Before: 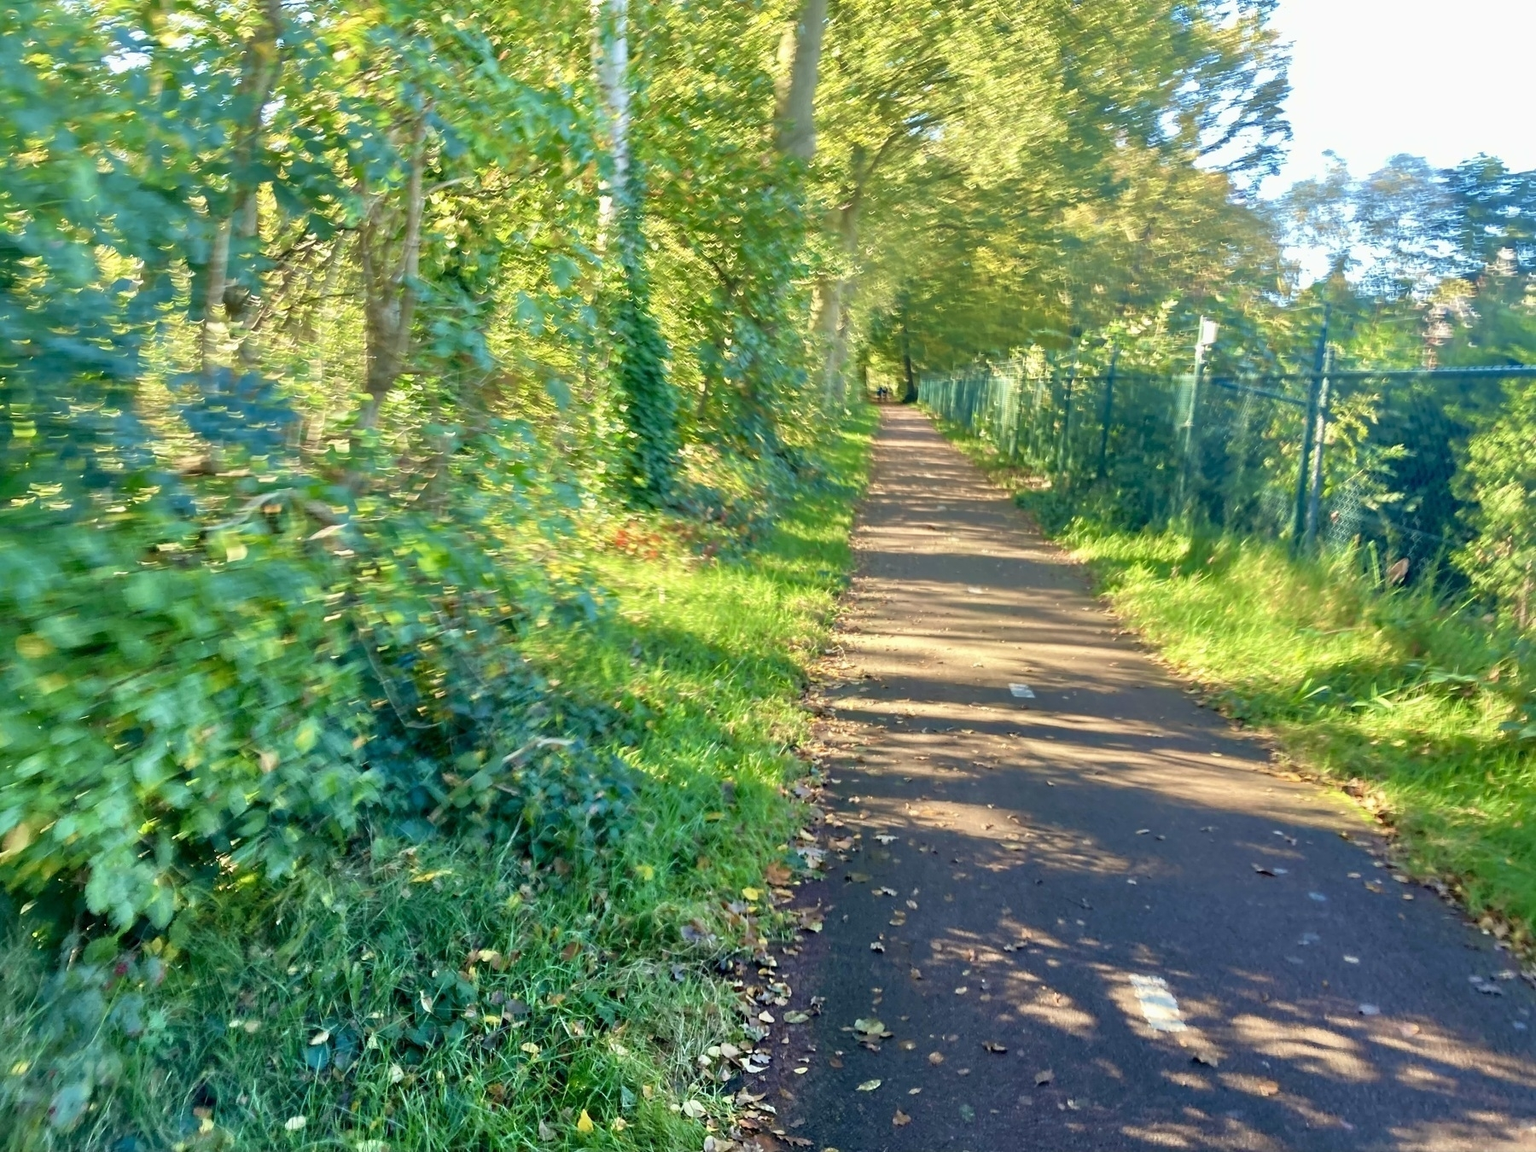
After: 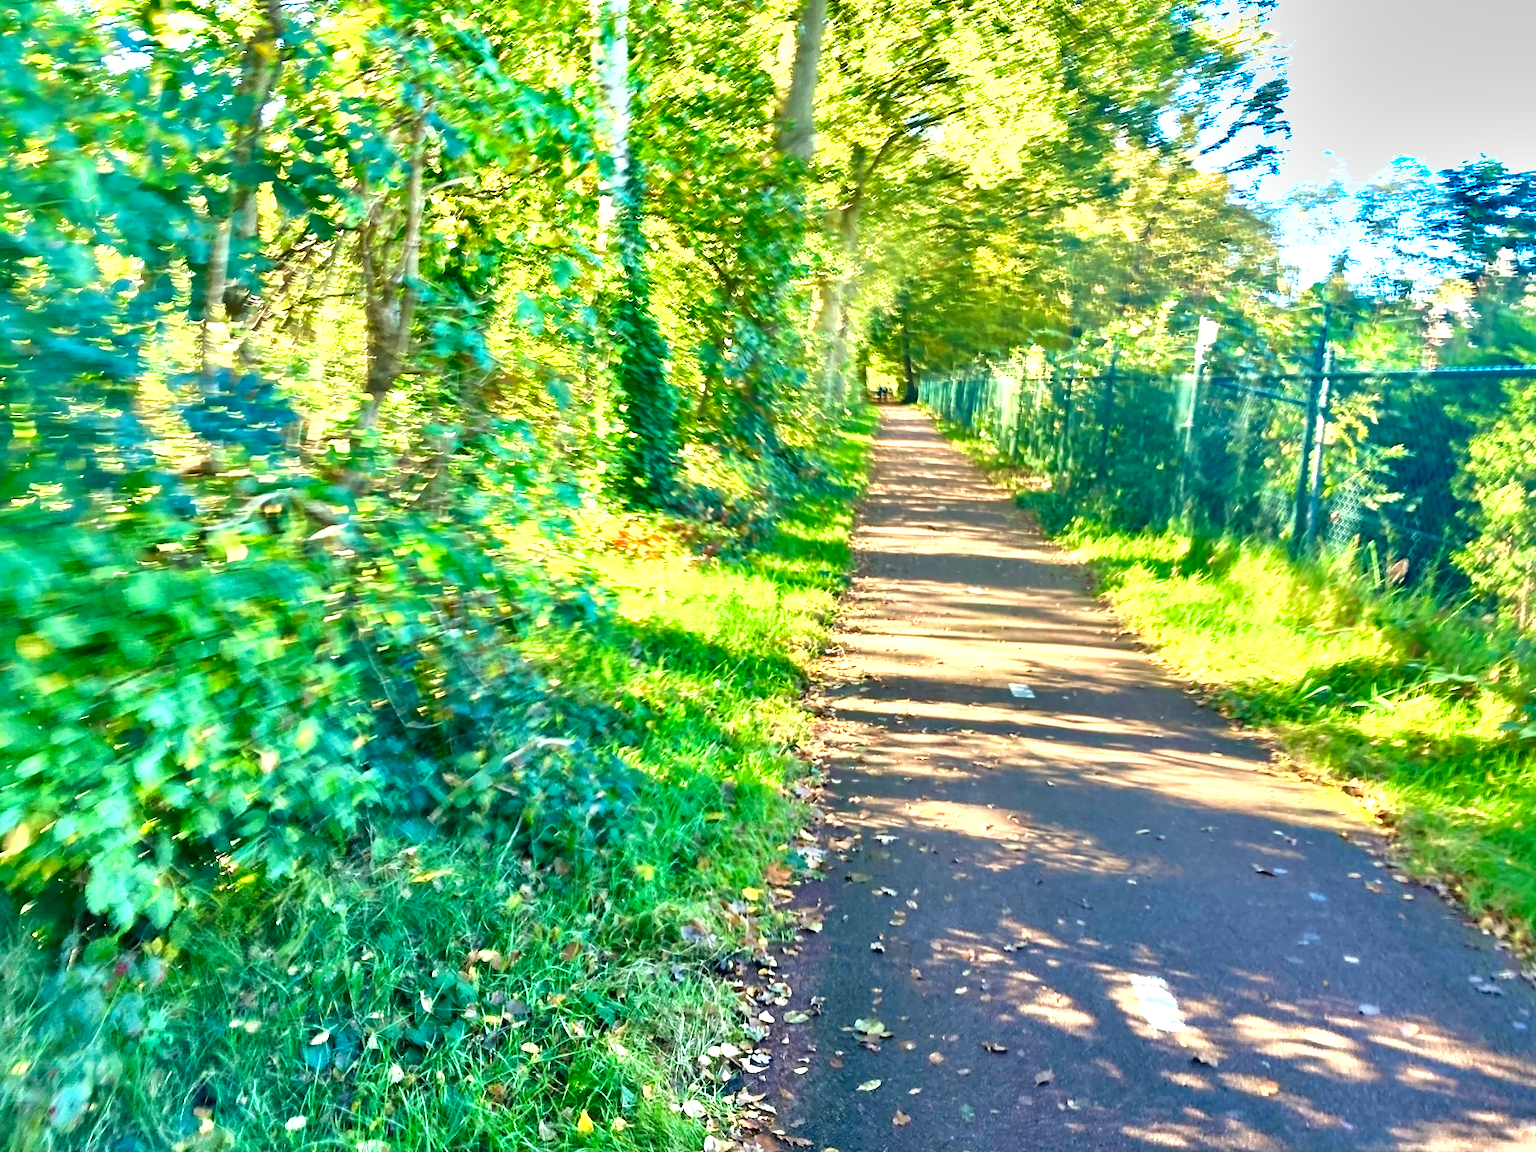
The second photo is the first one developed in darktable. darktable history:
exposure: black level correction 0, exposure 1.097 EV, compensate highlight preservation false
shadows and highlights: soften with gaussian
